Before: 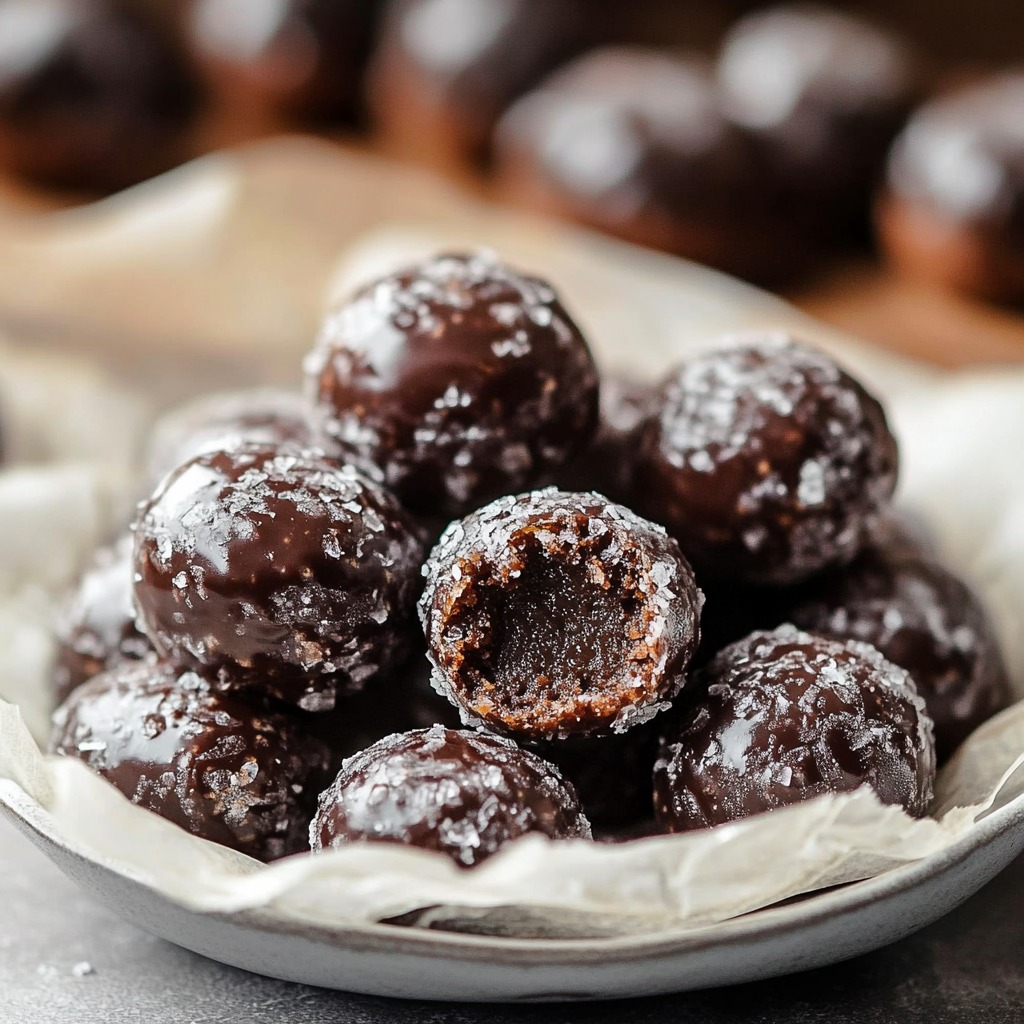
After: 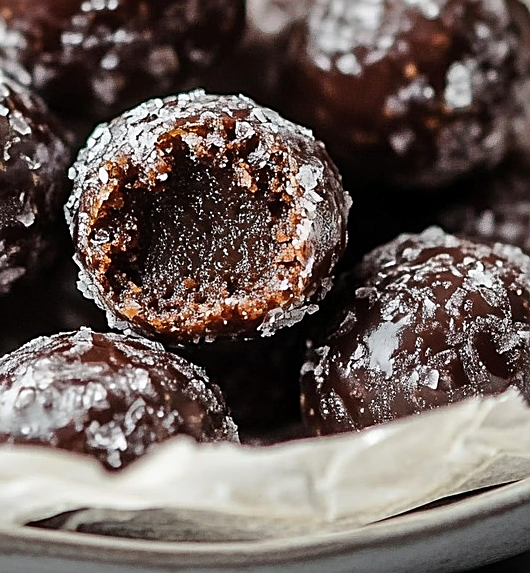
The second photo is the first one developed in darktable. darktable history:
sharpen: on, module defaults
crop: left 34.479%, top 38.822%, right 13.718%, bottom 5.172%
